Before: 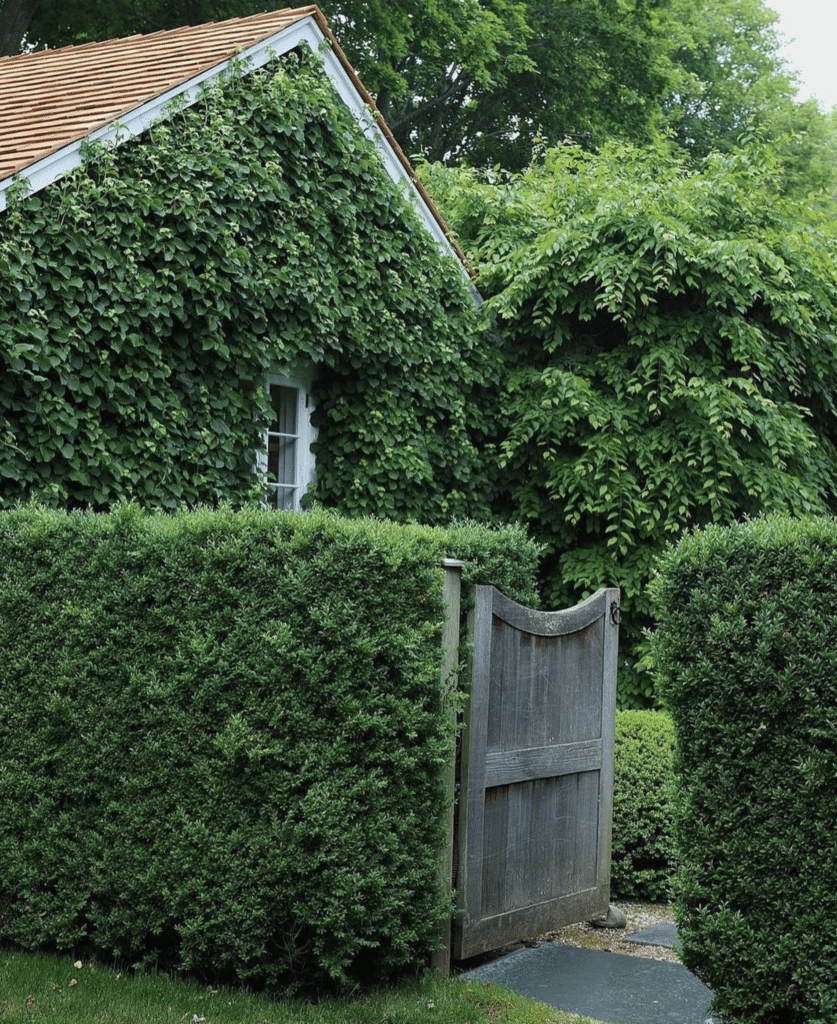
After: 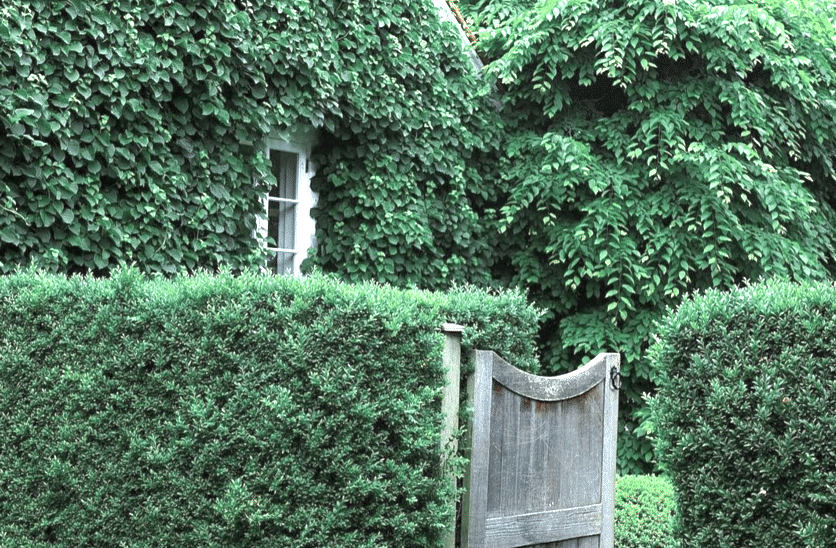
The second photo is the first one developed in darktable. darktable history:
crop and rotate: top 23.043%, bottom 23.437%
tone equalizer: on, module defaults
exposure: black level correction 0.001, exposure 1.719 EV, compensate exposure bias true, compensate highlight preservation false
color zones: curves: ch0 [(0, 0.5) (0.125, 0.4) (0.25, 0.5) (0.375, 0.4) (0.5, 0.4) (0.625, 0.35) (0.75, 0.35) (0.875, 0.5)]; ch1 [(0, 0.35) (0.125, 0.45) (0.25, 0.35) (0.375, 0.35) (0.5, 0.35) (0.625, 0.35) (0.75, 0.45) (0.875, 0.35)]; ch2 [(0, 0.6) (0.125, 0.5) (0.25, 0.5) (0.375, 0.6) (0.5, 0.6) (0.625, 0.5) (0.75, 0.5) (0.875, 0.5)]
